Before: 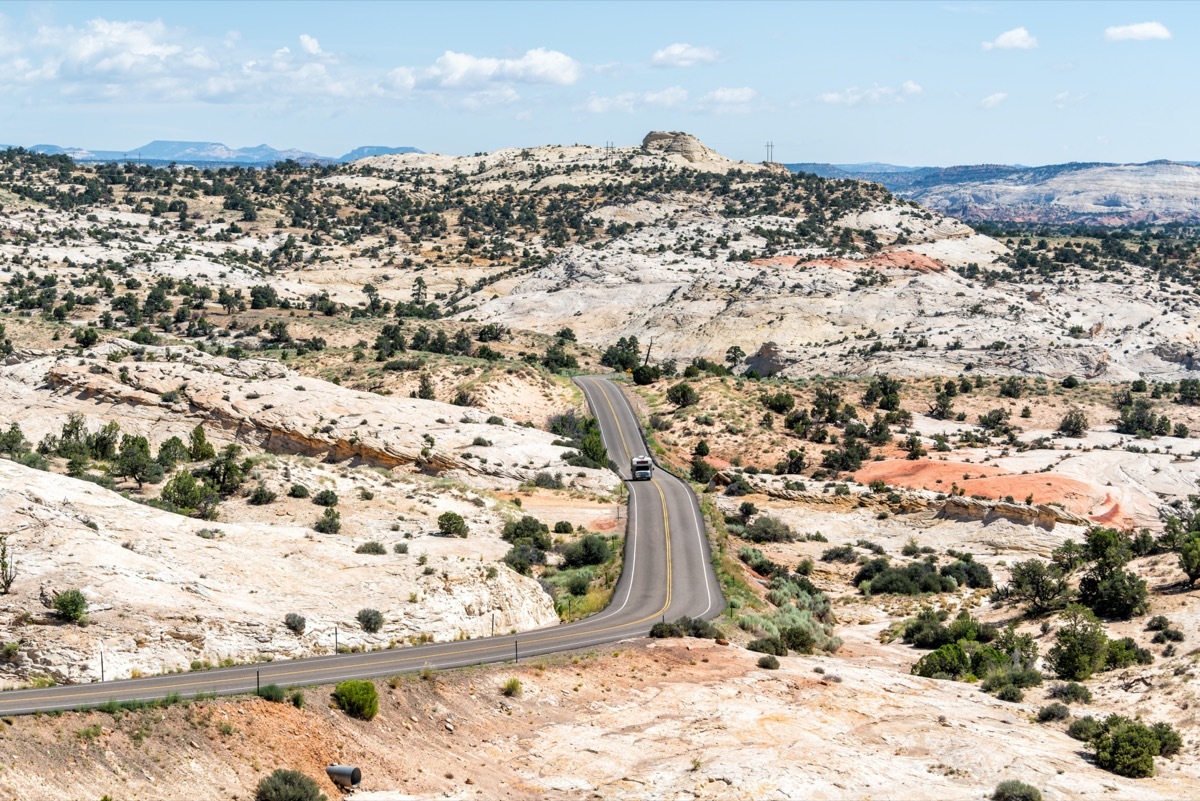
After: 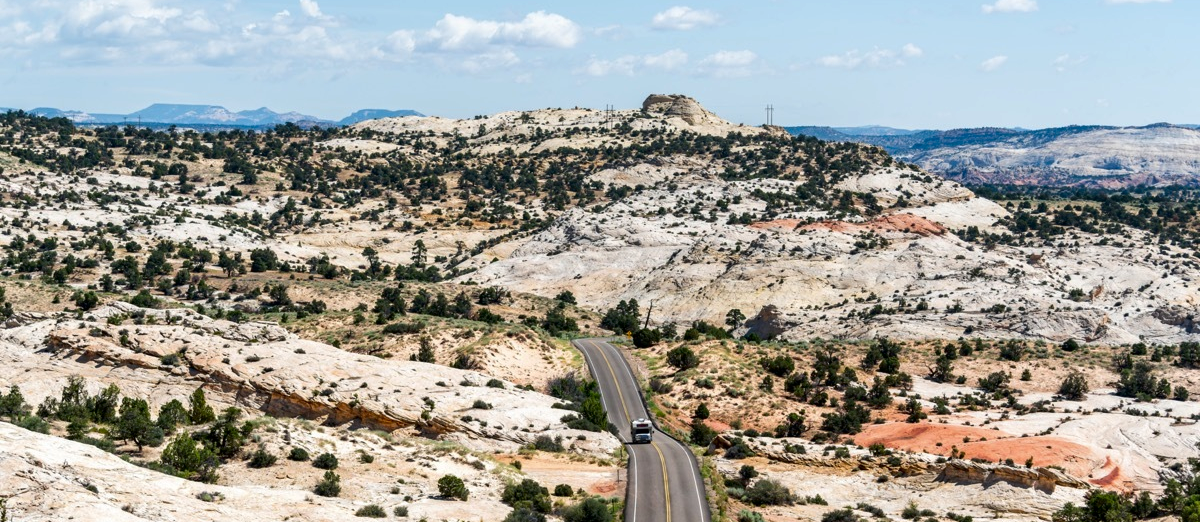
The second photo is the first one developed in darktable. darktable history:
crop and rotate: top 4.798%, bottom 29.912%
contrast brightness saturation: contrast 0.069, brightness -0.145, saturation 0.113
